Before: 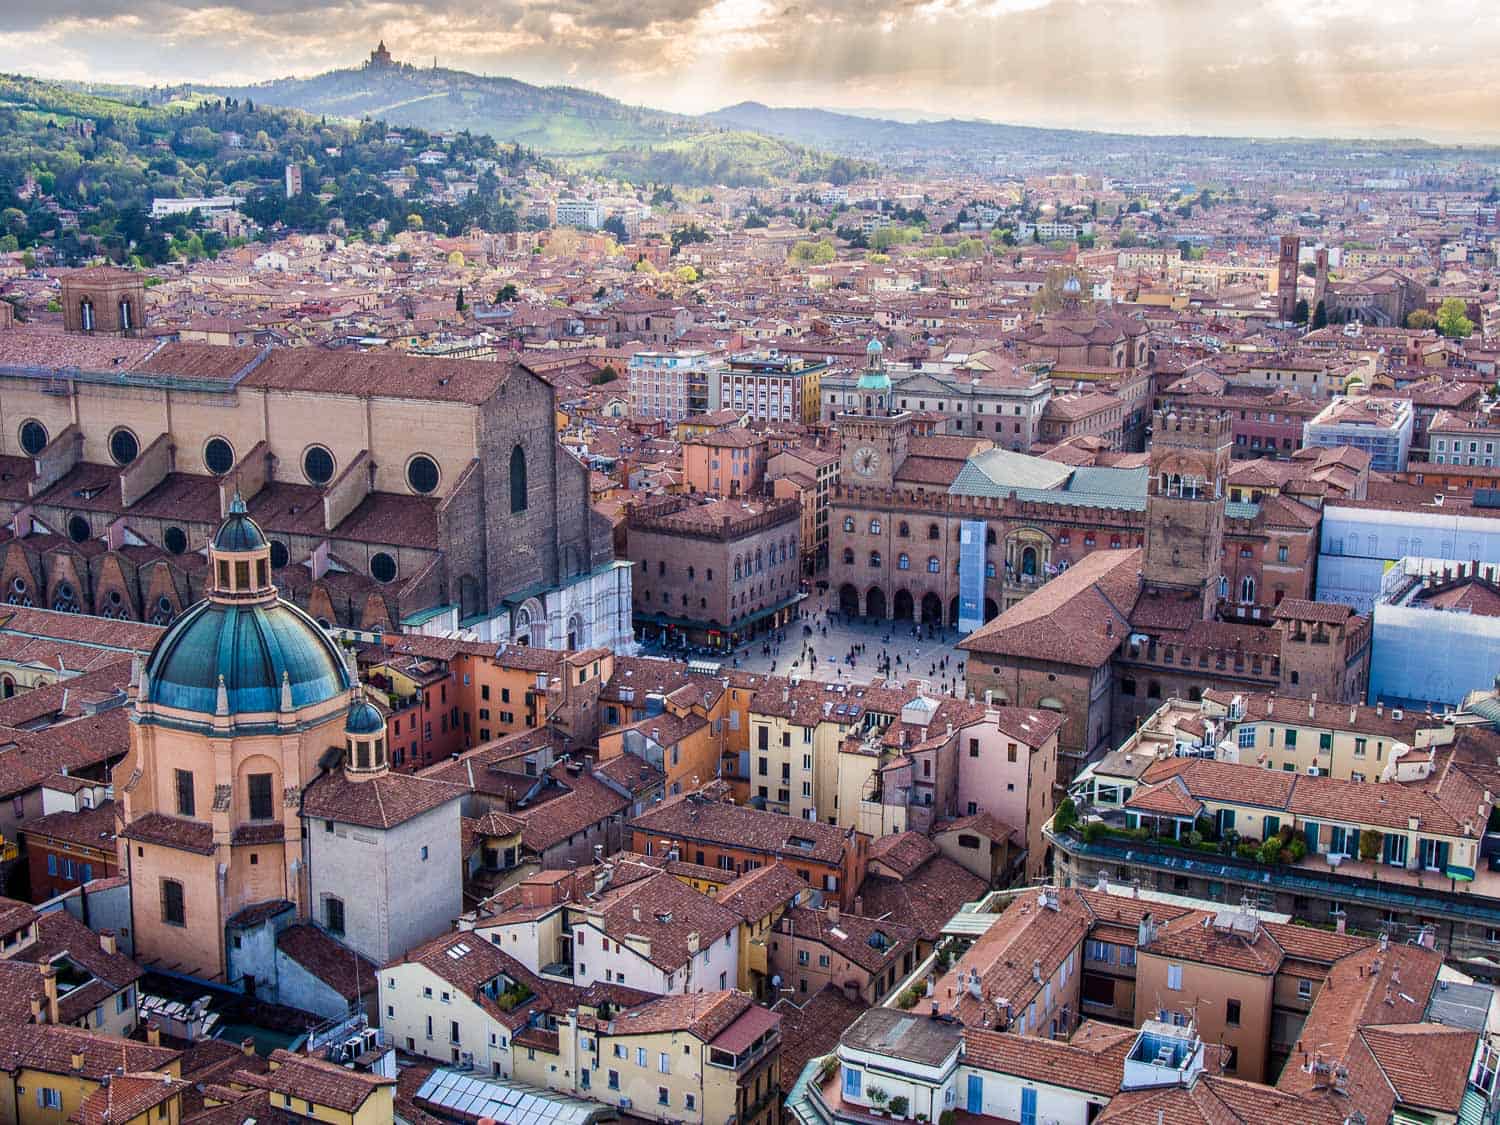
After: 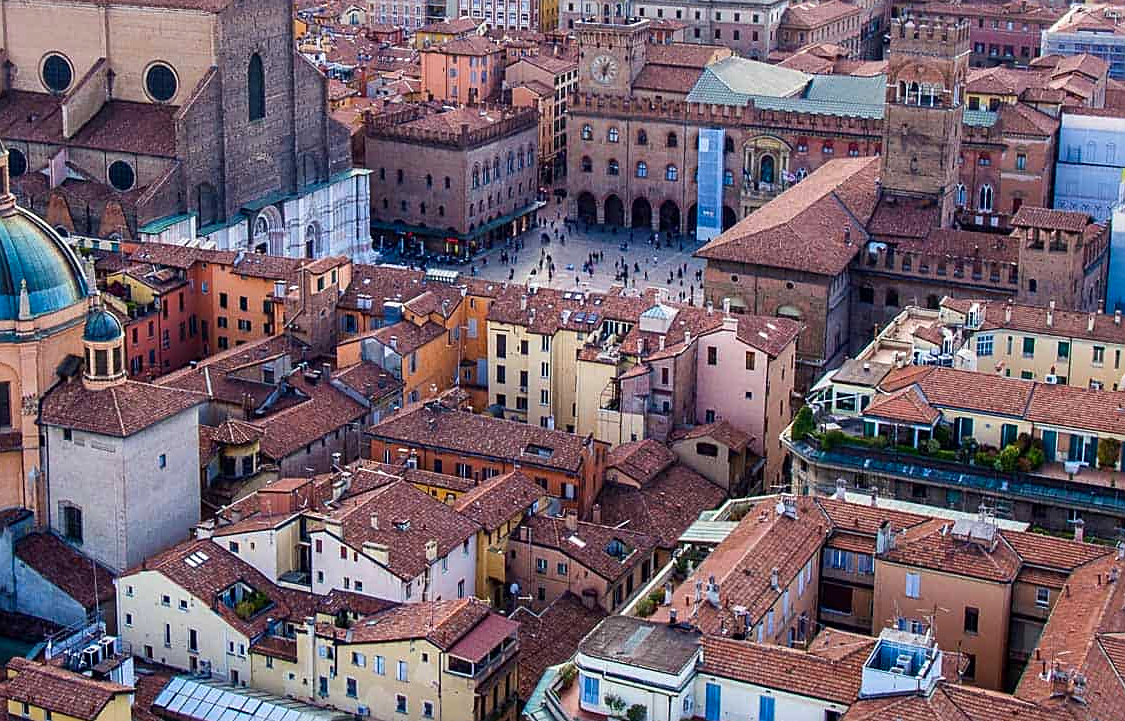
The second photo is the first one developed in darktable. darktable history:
sharpen: on, module defaults
contrast brightness saturation: contrast 0.037, saturation 0.151
crop and rotate: left 17.492%, top 34.857%, right 7.5%, bottom 1.008%
